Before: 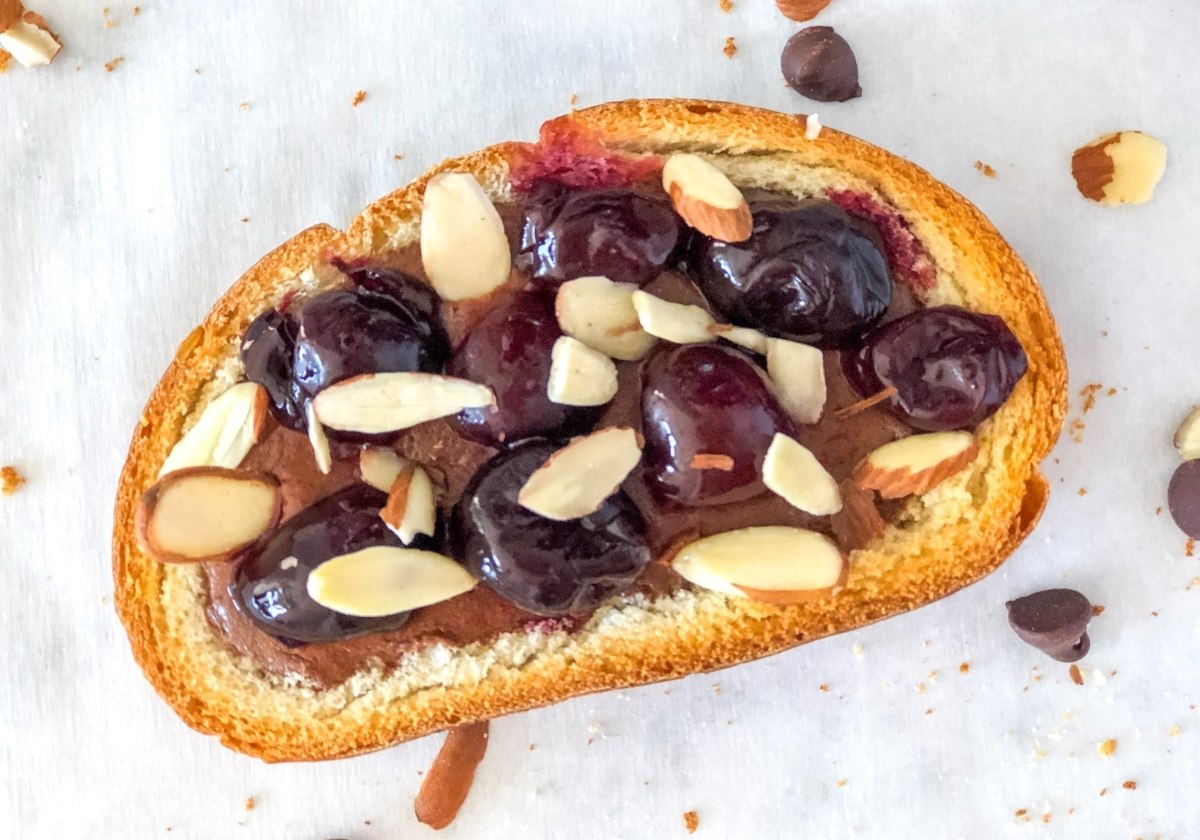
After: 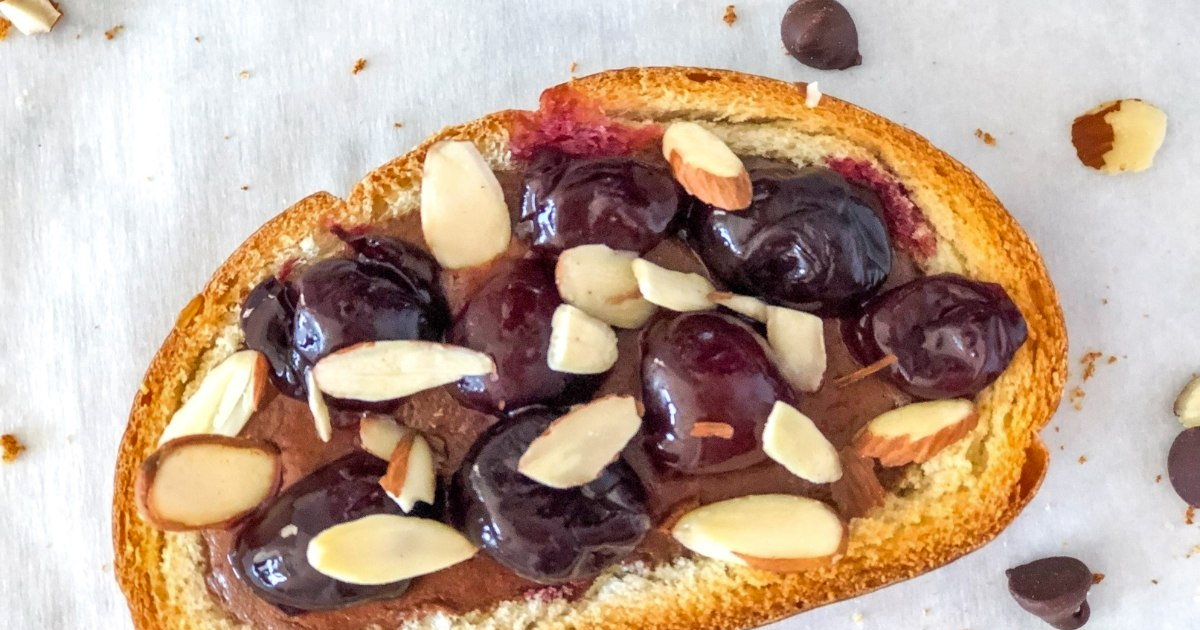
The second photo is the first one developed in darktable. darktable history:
shadows and highlights: shadows 35, highlights -35, soften with gaussian
crop: top 3.857%, bottom 21.132%
